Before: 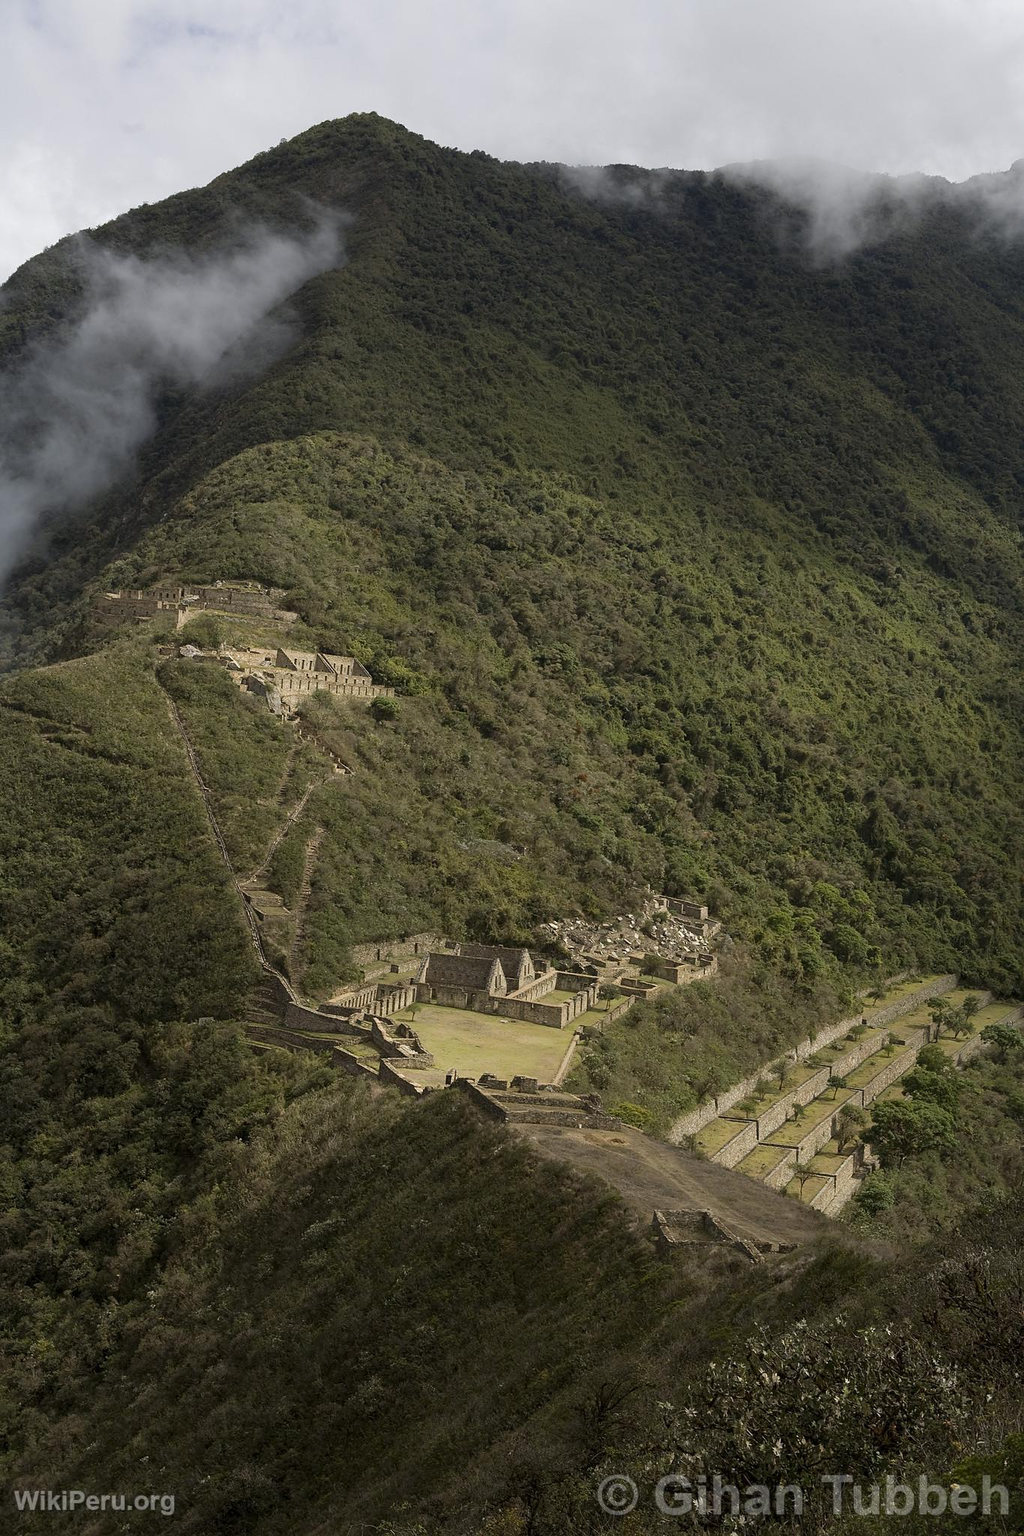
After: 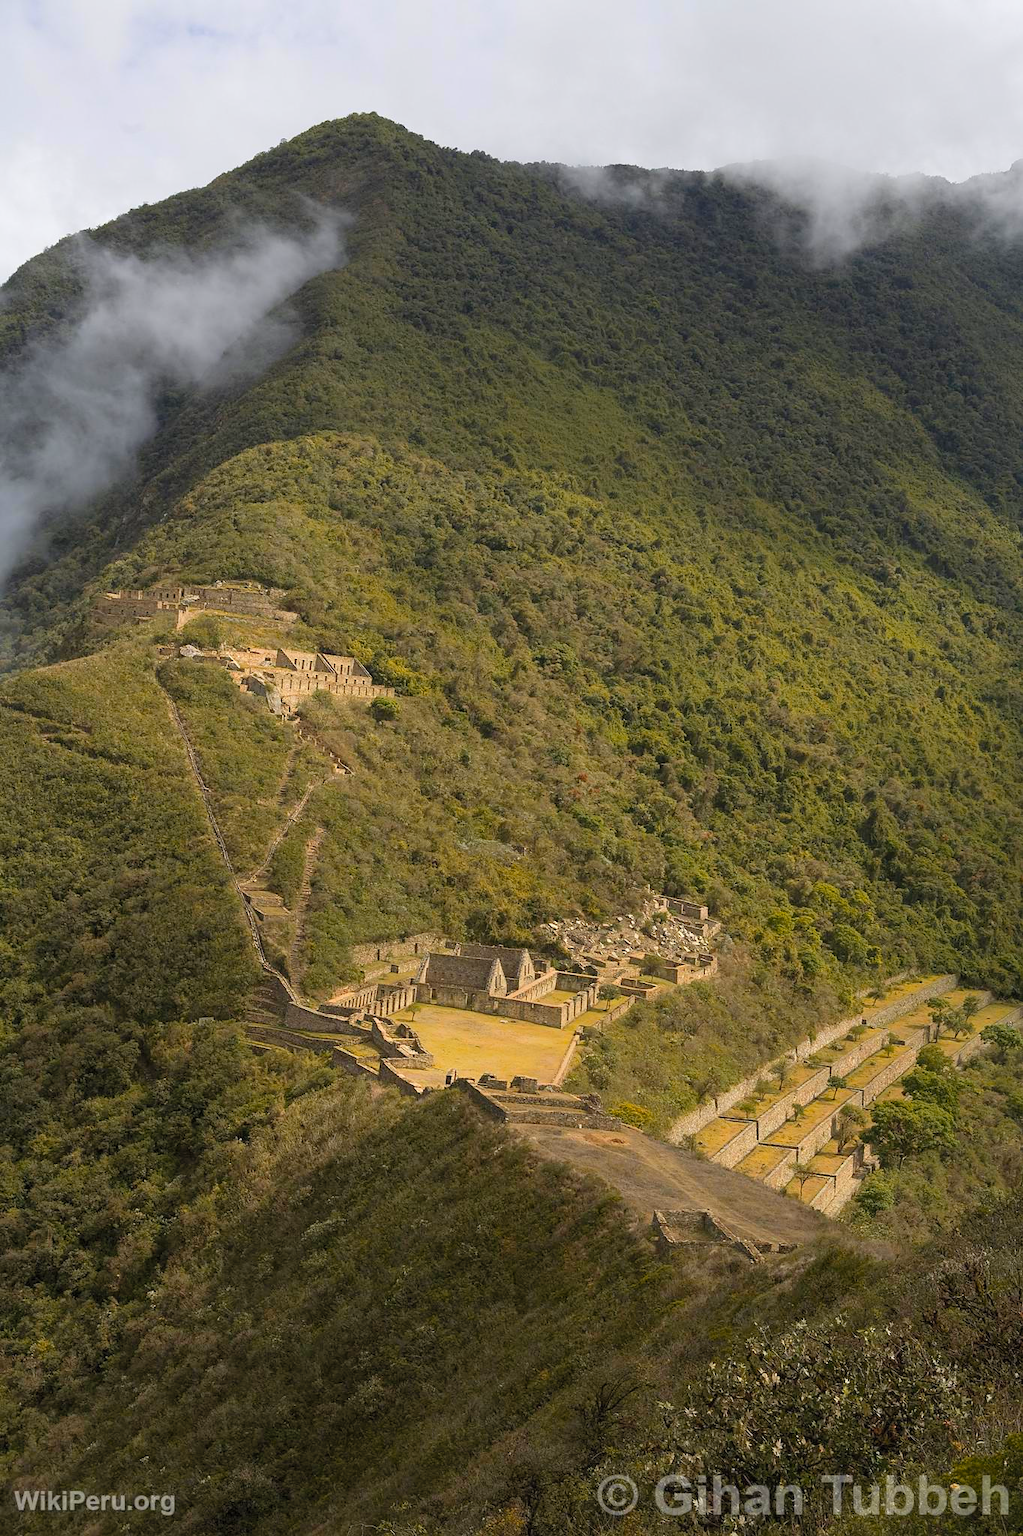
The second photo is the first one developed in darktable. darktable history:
contrast brightness saturation: contrast 0.07, brightness 0.17, saturation 0.414
color zones: curves: ch1 [(0.24, 0.634) (0.75, 0.5)]; ch2 [(0.253, 0.437) (0.745, 0.491)]
